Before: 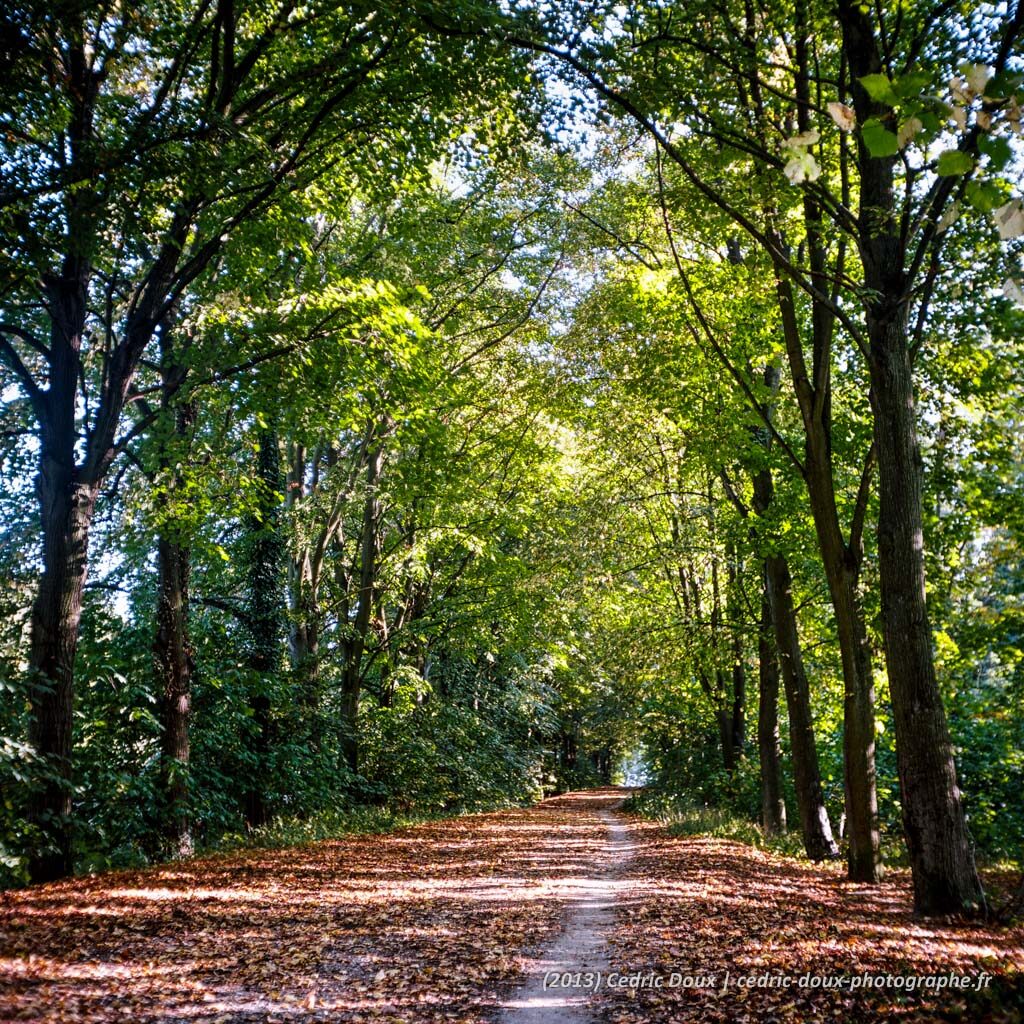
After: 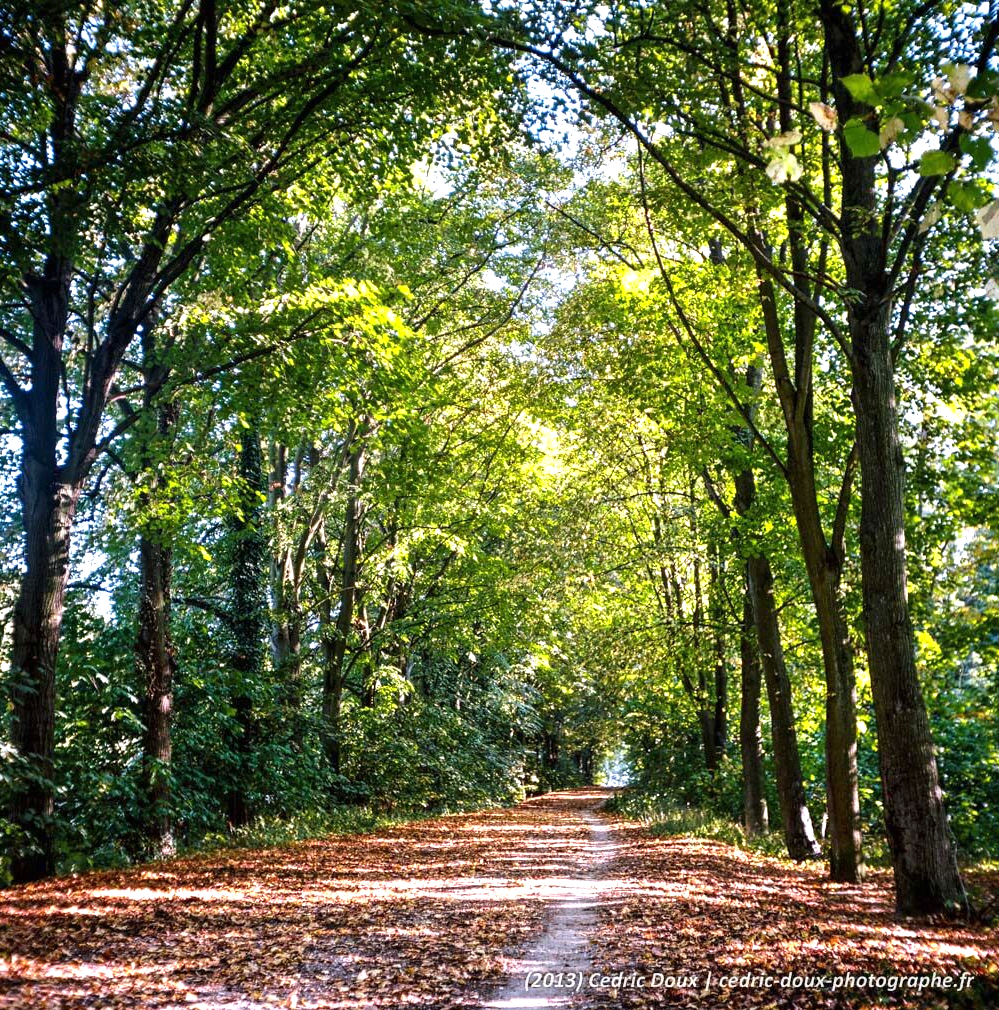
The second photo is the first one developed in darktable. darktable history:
exposure: black level correction 0, exposure 0.7 EV, compensate exposure bias true, compensate highlight preservation false
base curve: curves: ch0 [(0, 0) (0.472, 0.455) (1, 1)], preserve colors none
crop and rotate: left 1.774%, right 0.633%, bottom 1.28%
